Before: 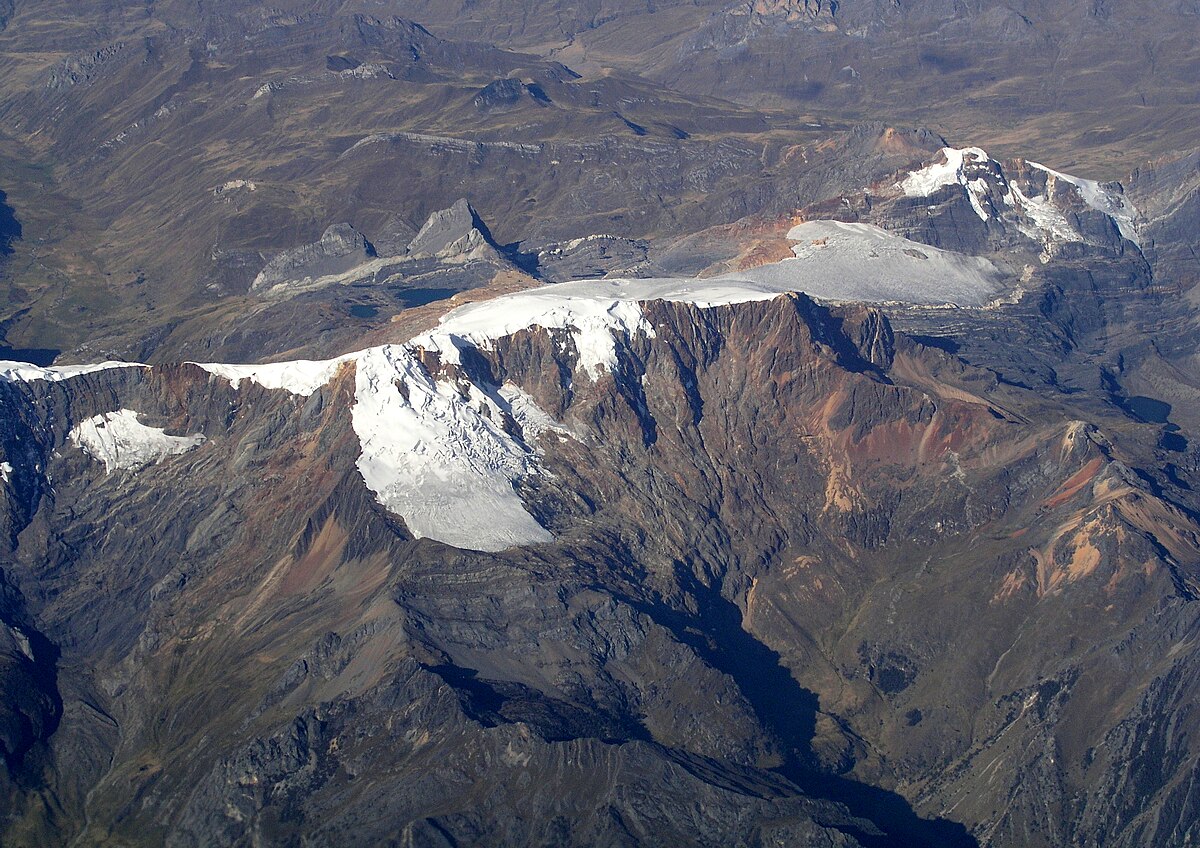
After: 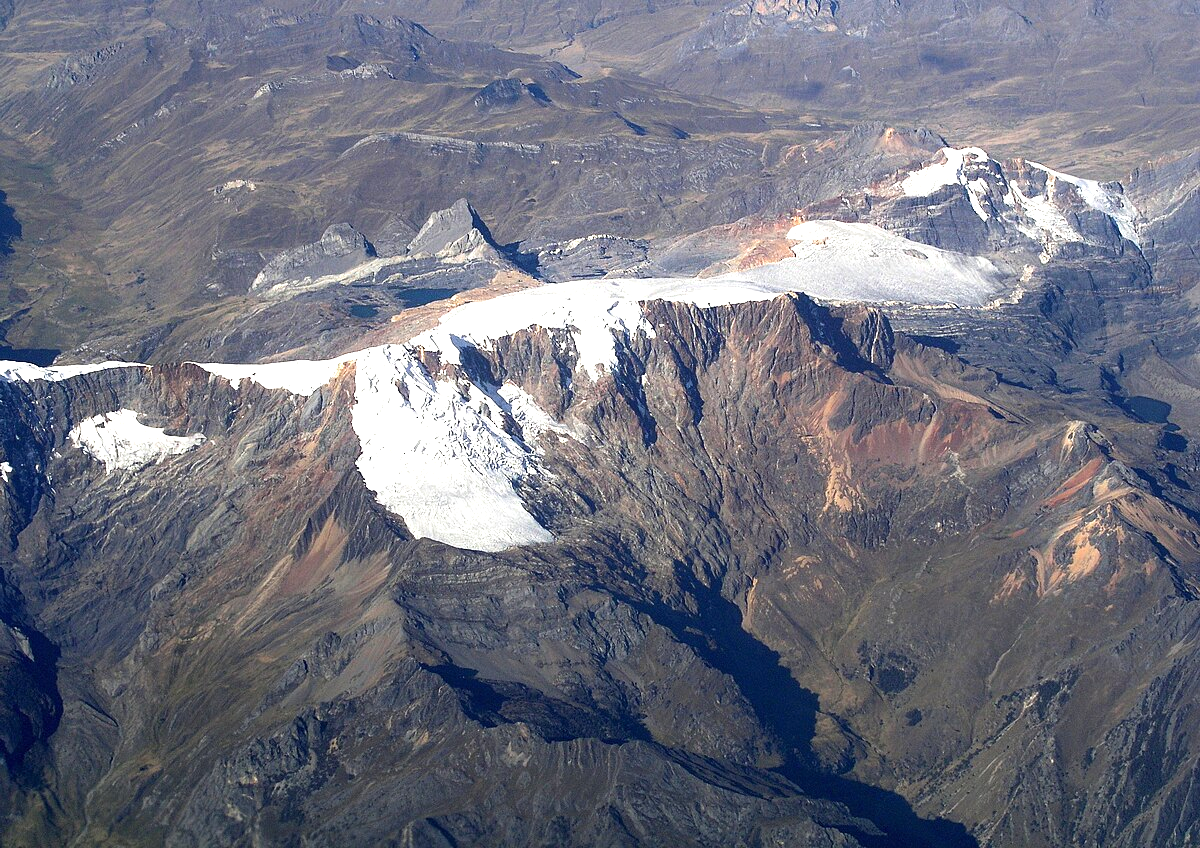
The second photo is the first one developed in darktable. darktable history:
tone equalizer: -8 EV -0.001 EV, -7 EV 0.002 EV, -6 EV -0.003 EV, -5 EV -0.009 EV, -4 EV -0.06 EV, -3 EV -0.224 EV, -2 EV -0.294 EV, -1 EV 0.092 EV, +0 EV 0.325 EV
exposure: black level correction 0, exposure 0.699 EV, compensate highlight preservation false
